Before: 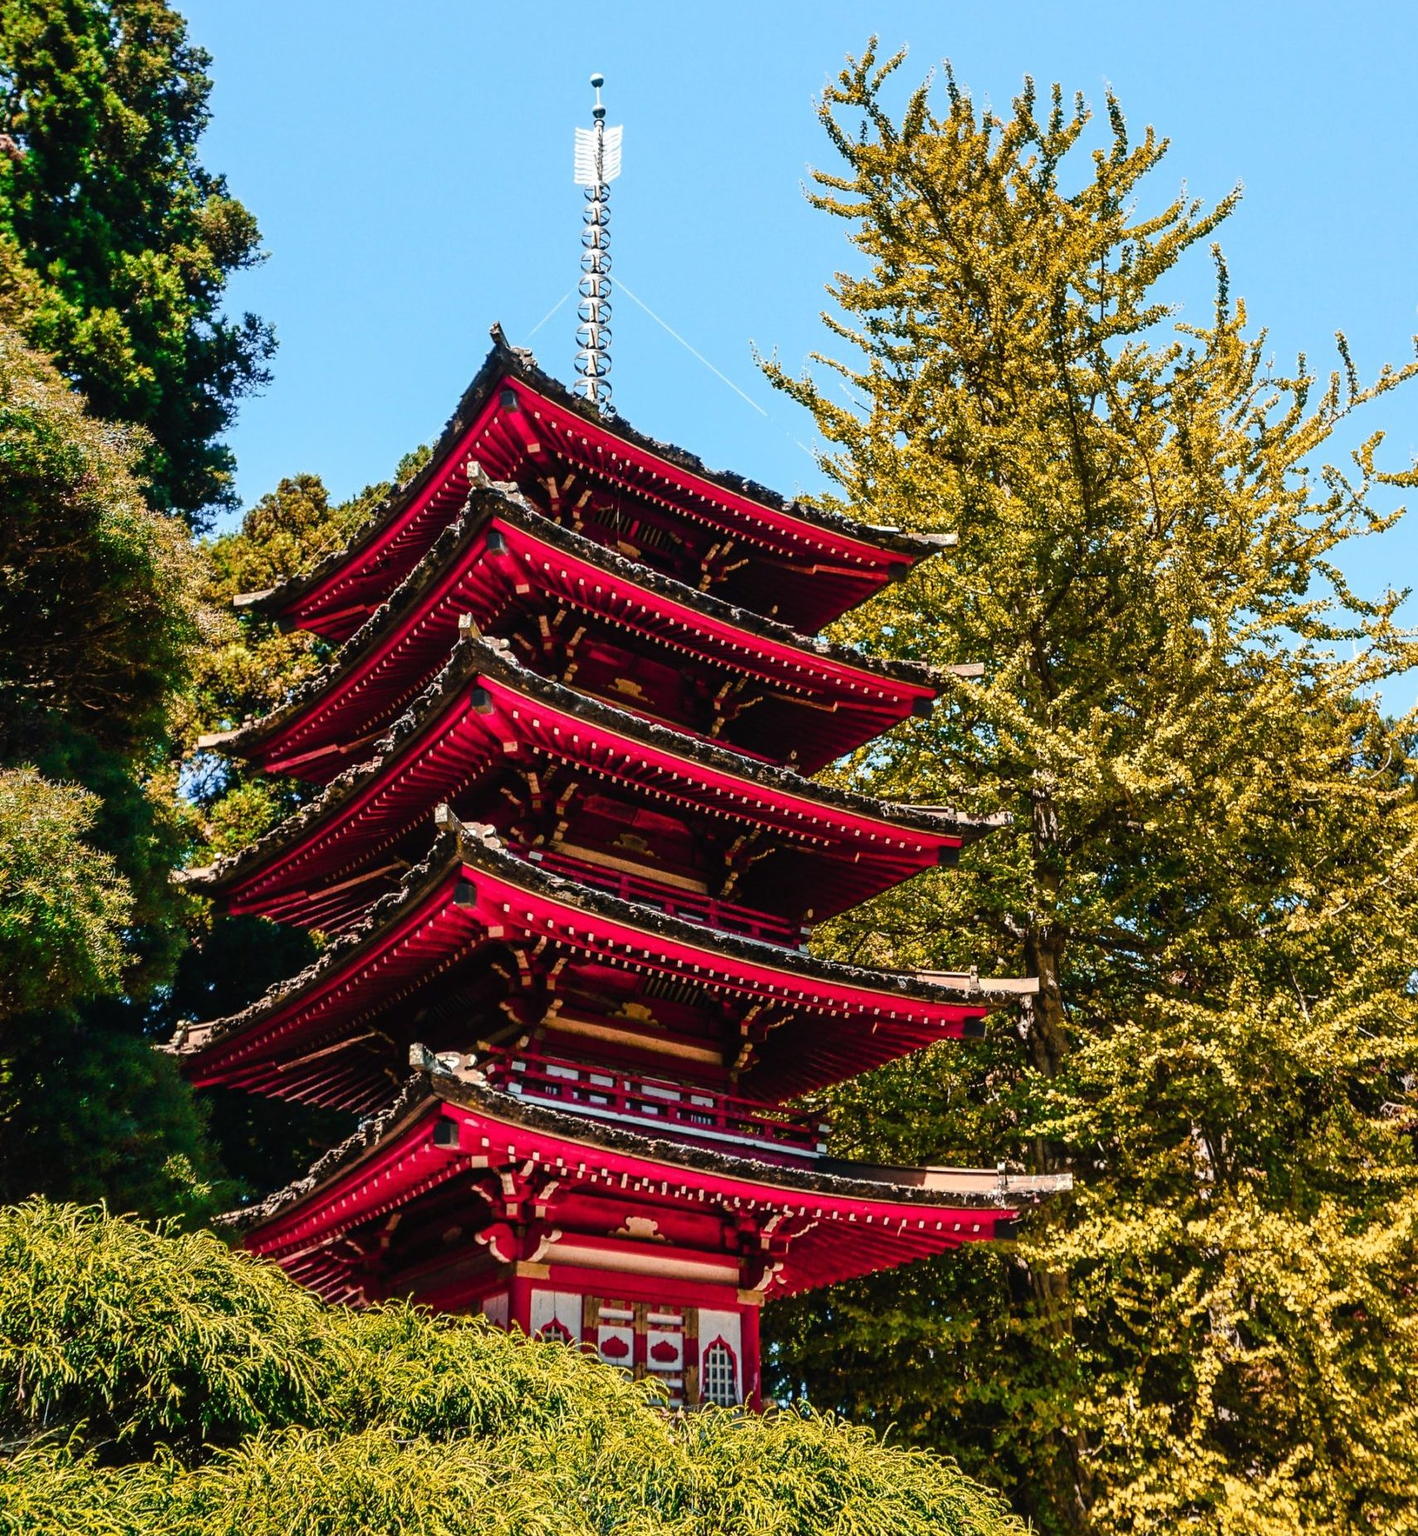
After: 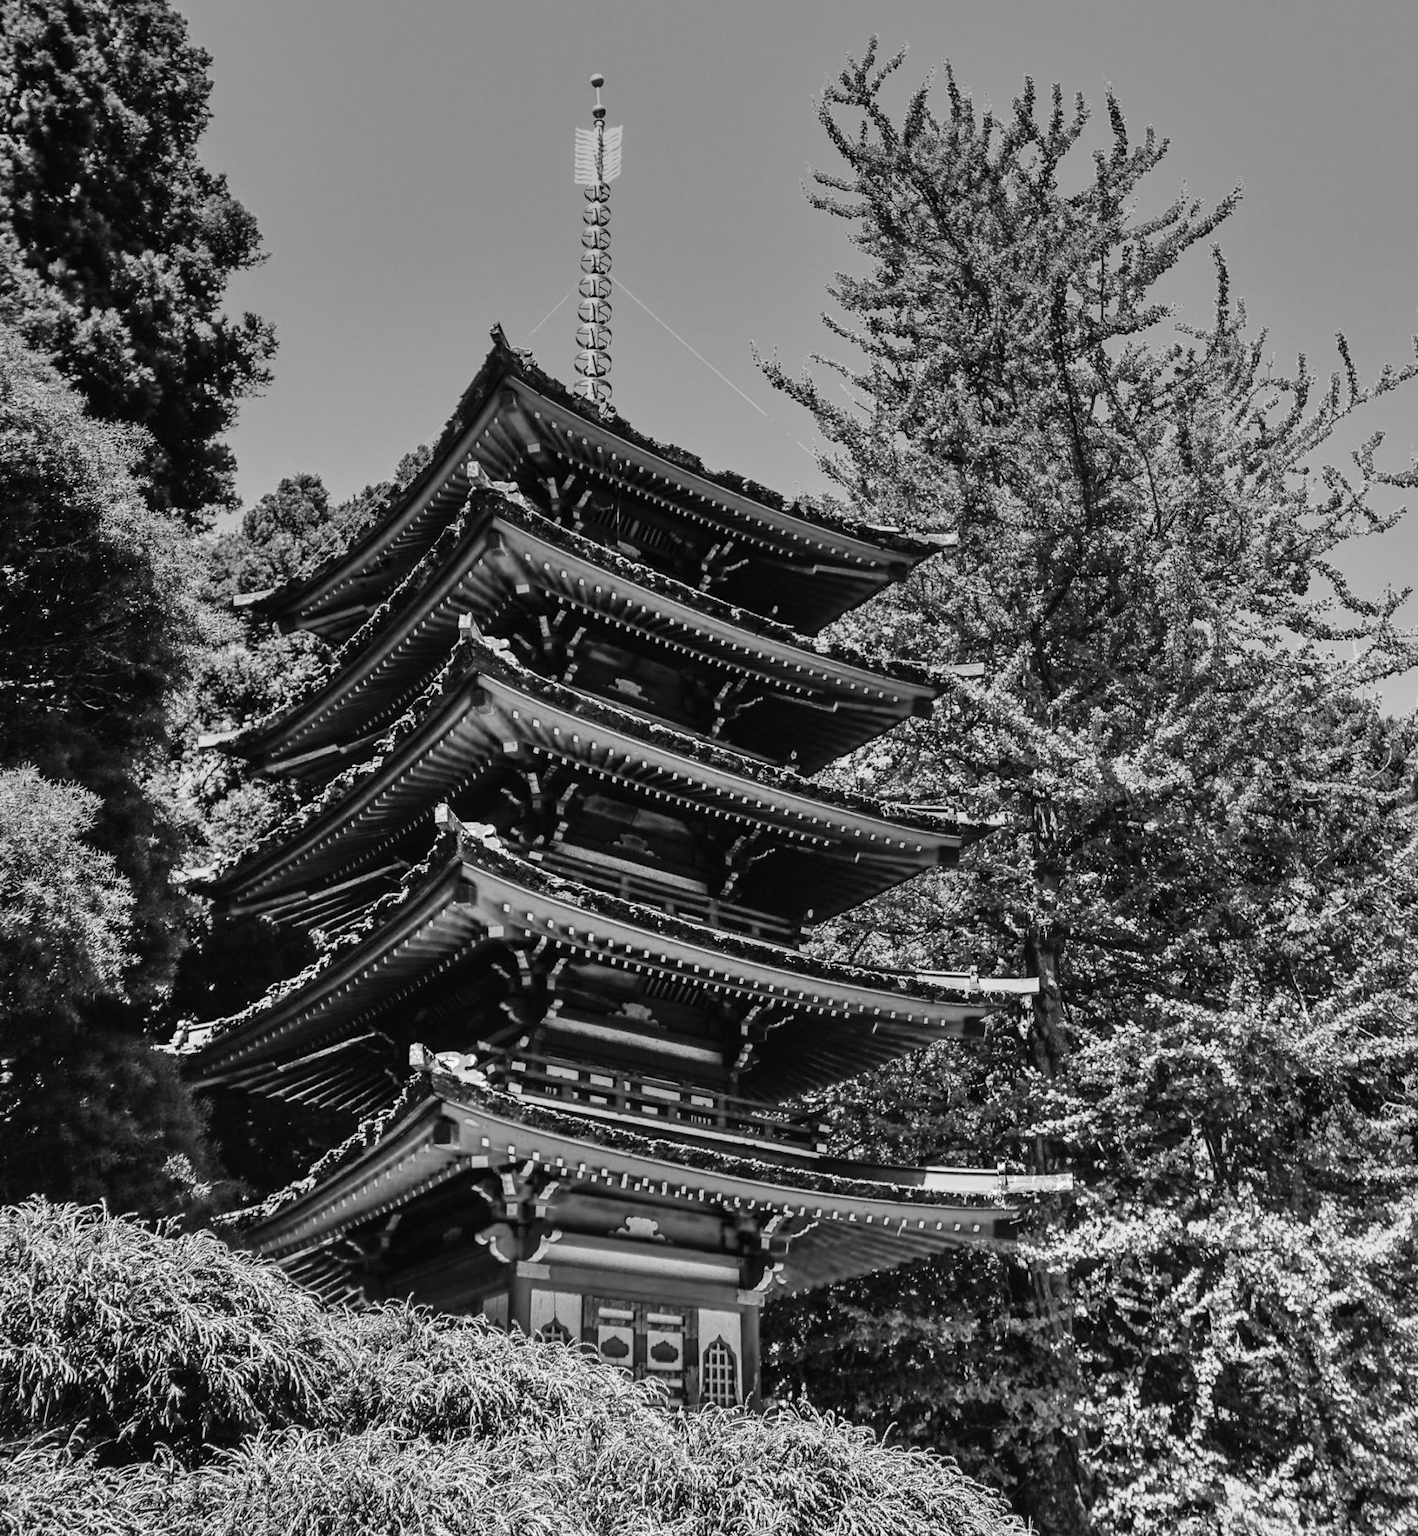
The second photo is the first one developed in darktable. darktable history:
graduated density: hue 238.83°, saturation 50%
monochrome: a 32, b 64, size 2.3, highlights 1
shadows and highlights: soften with gaussian
